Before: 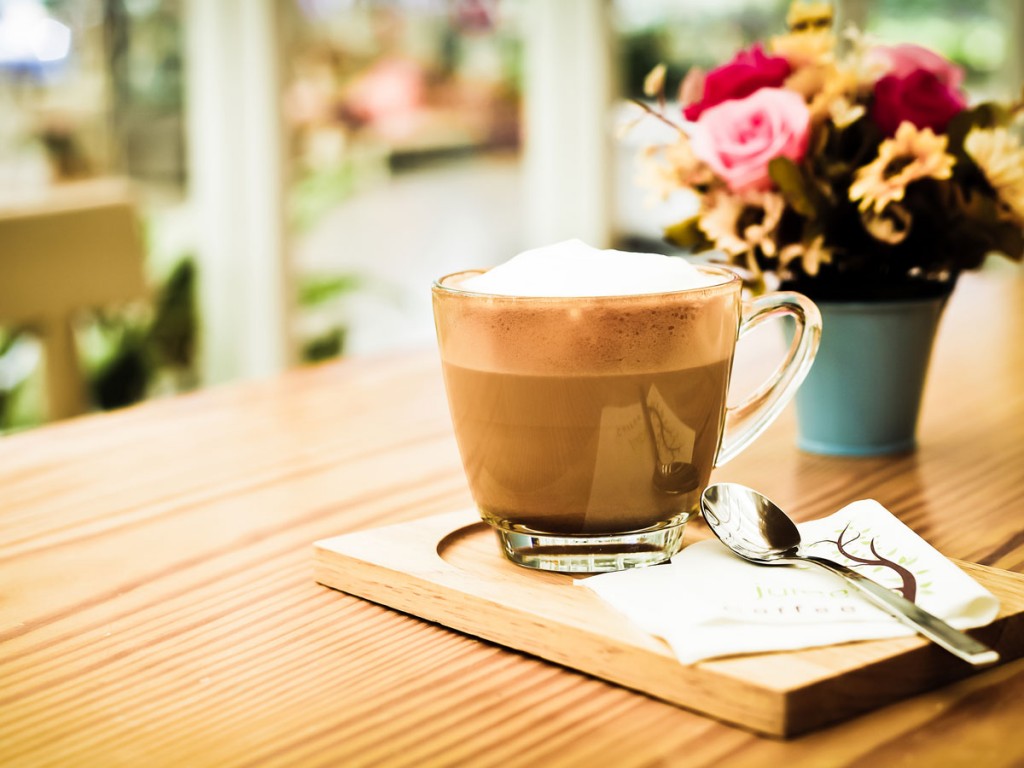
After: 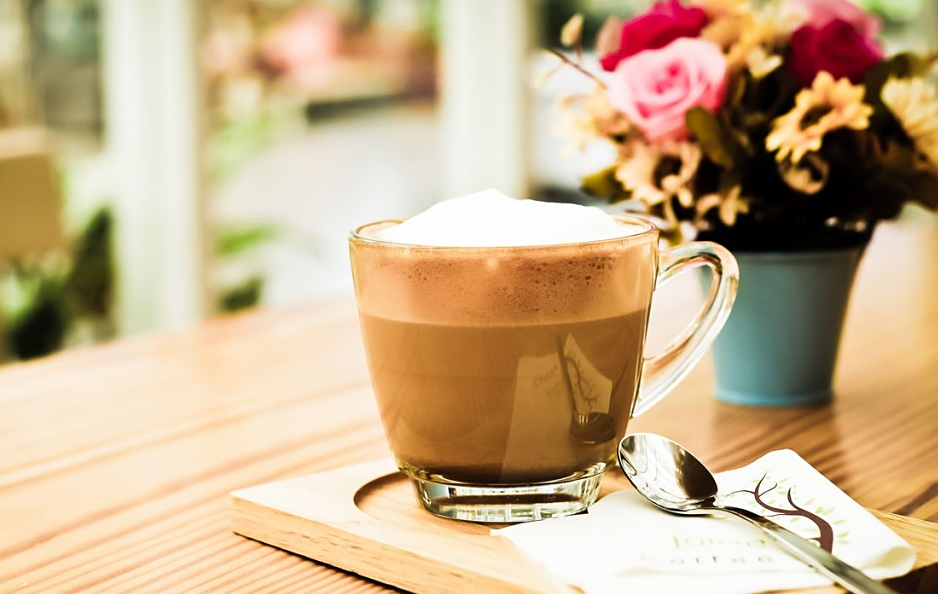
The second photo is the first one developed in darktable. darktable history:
sharpen: amount 0.2
crop: left 8.155%, top 6.611%, bottom 15.385%
